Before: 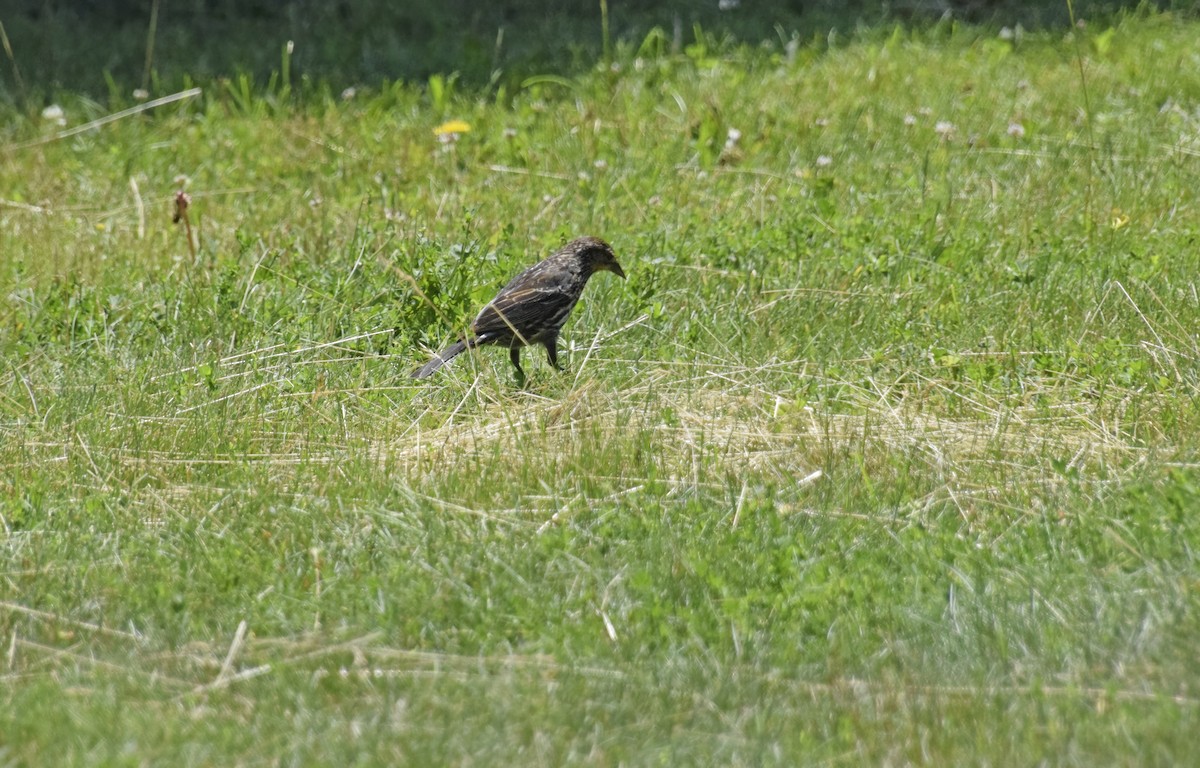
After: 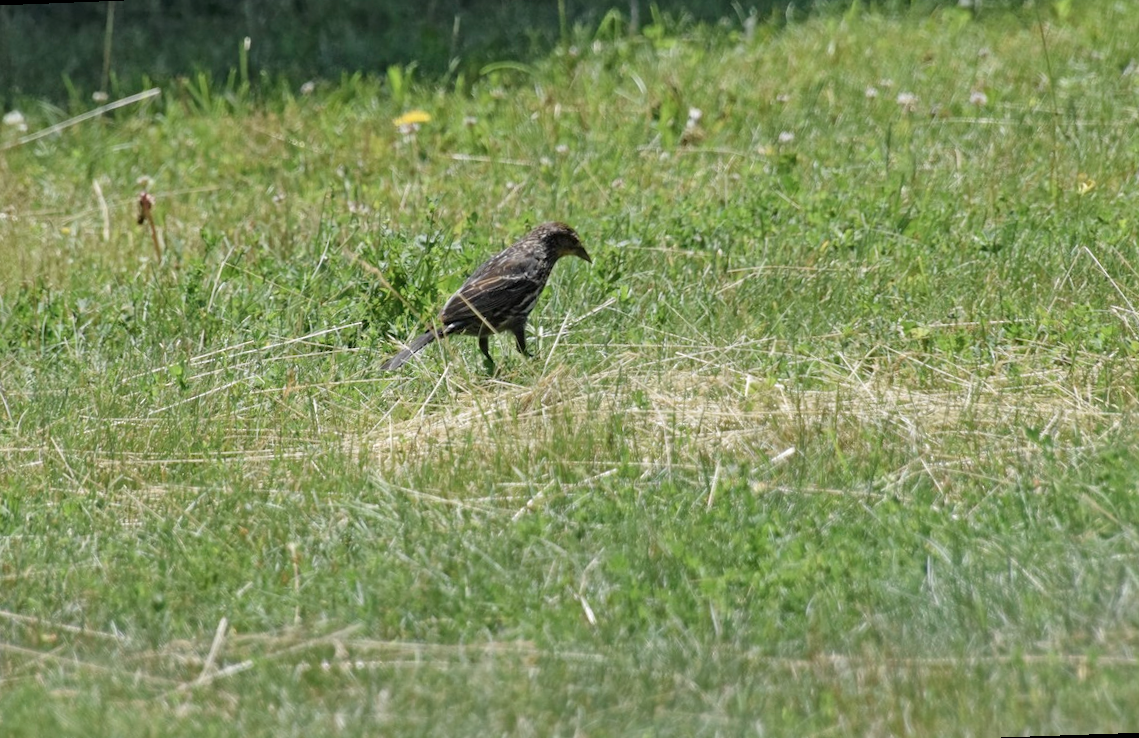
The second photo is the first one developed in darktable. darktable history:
contrast brightness saturation: contrast 0.06, brightness -0.01, saturation -0.23
shadows and highlights: shadows 37.27, highlights -28.18, soften with gaussian
rotate and perspective: rotation -2.12°, lens shift (vertical) 0.009, lens shift (horizontal) -0.008, automatic cropping original format, crop left 0.036, crop right 0.964, crop top 0.05, crop bottom 0.959
